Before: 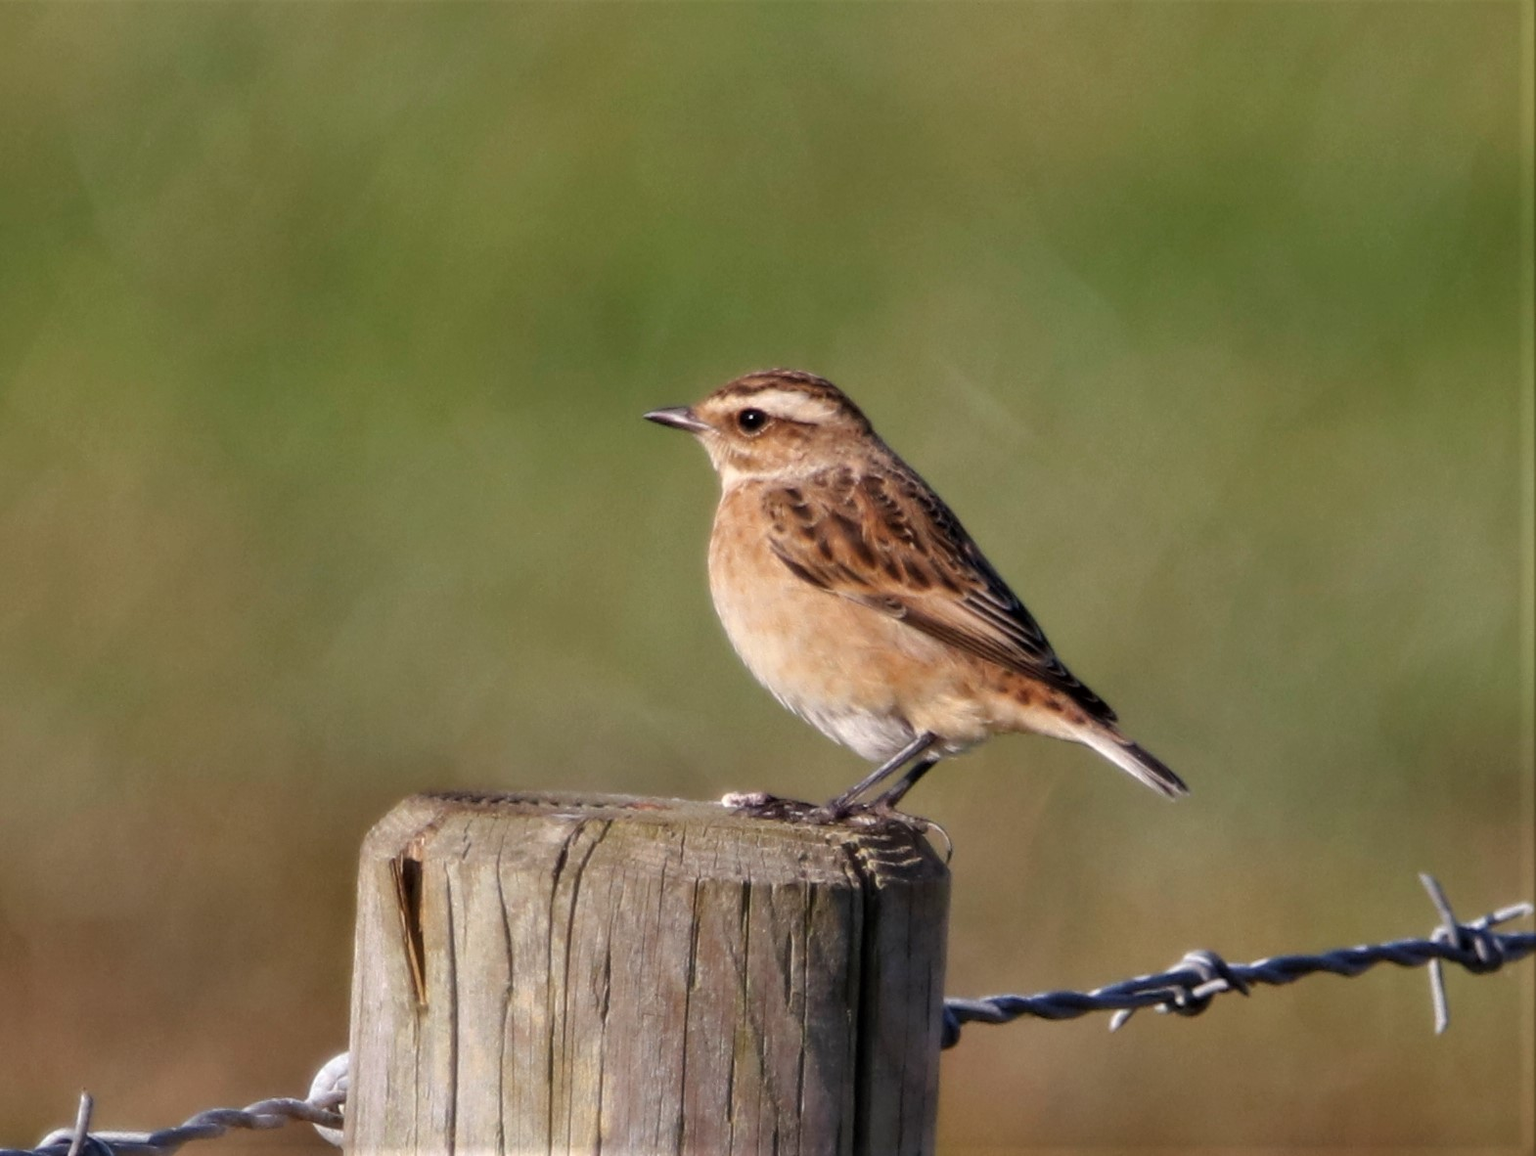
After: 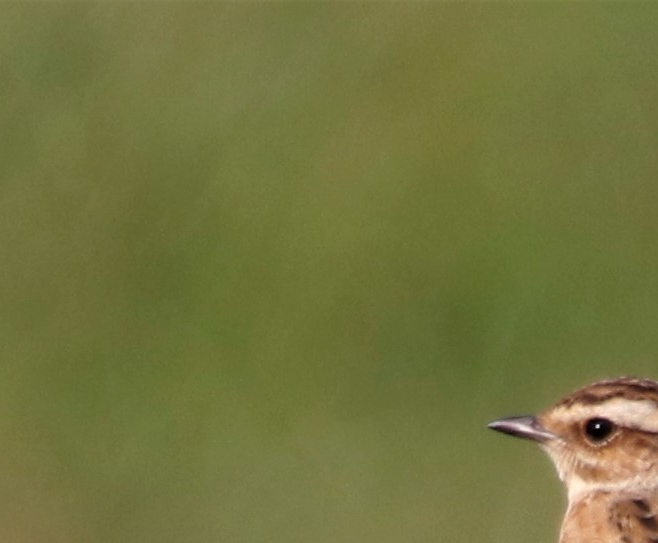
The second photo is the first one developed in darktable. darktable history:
tone equalizer: on, module defaults
crop and rotate: left 10.846%, top 0.081%, right 47.21%, bottom 53.949%
shadows and highlights: shadows 32.18, highlights -31.57, soften with gaussian
